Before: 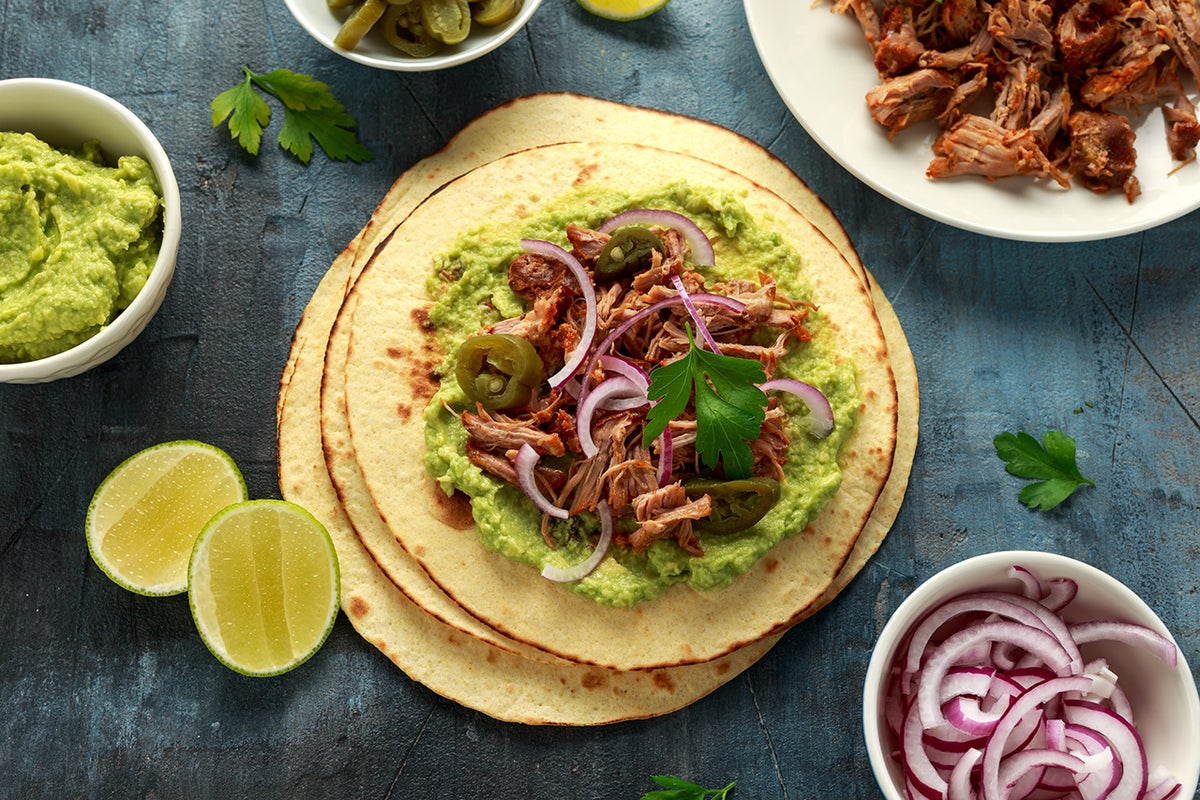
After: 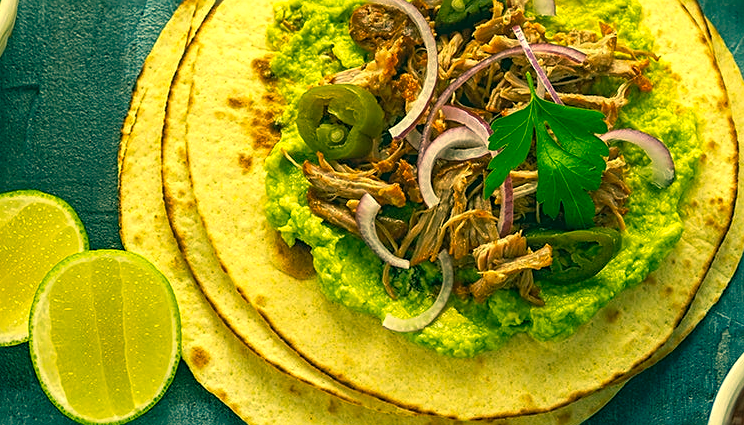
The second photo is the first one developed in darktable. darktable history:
color correction: highlights a* 1.83, highlights b* 34.02, shadows a* -36.68, shadows b* -5.48
crop: left 13.312%, top 31.28%, right 24.627%, bottom 15.582%
sharpen: on, module defaults
local contrast: detail 110%
vibrance: vibrance 22%
shadows and highlights: shadows 43.06, highlights 6.94
exposure: exposure 0.376 EV, compensate highlight preservation false
